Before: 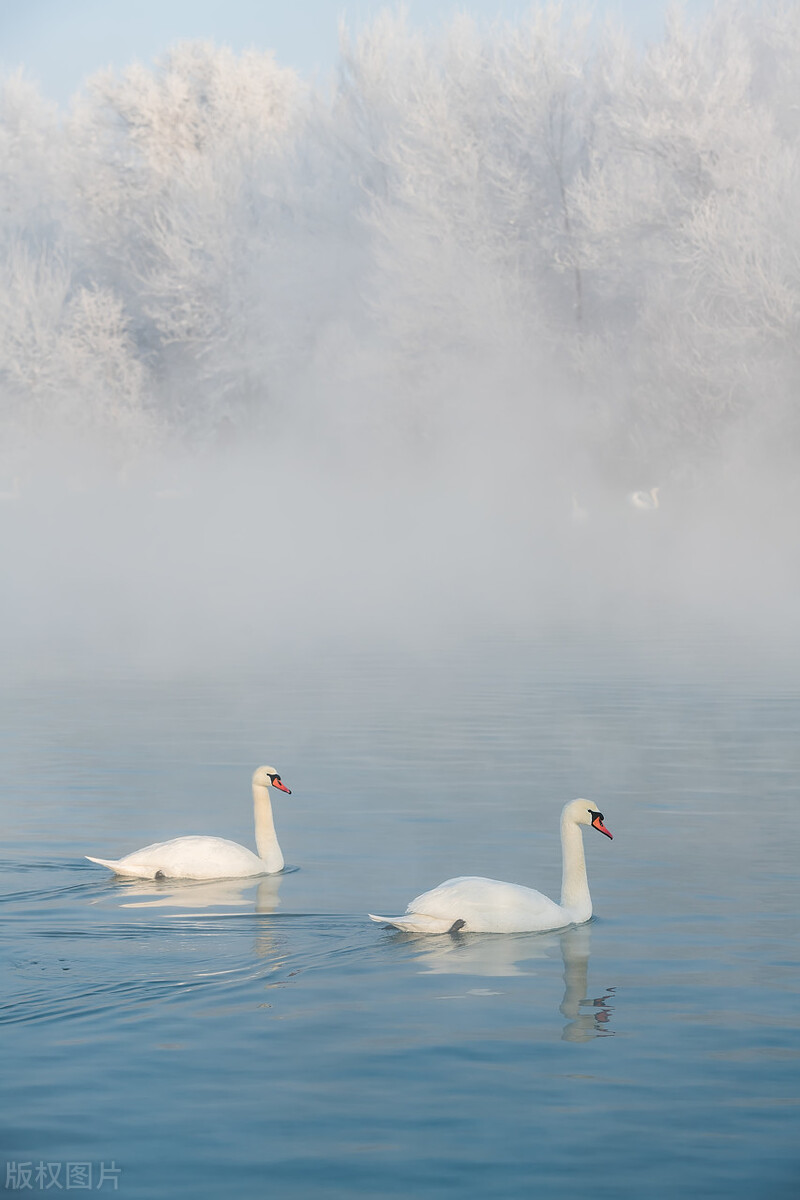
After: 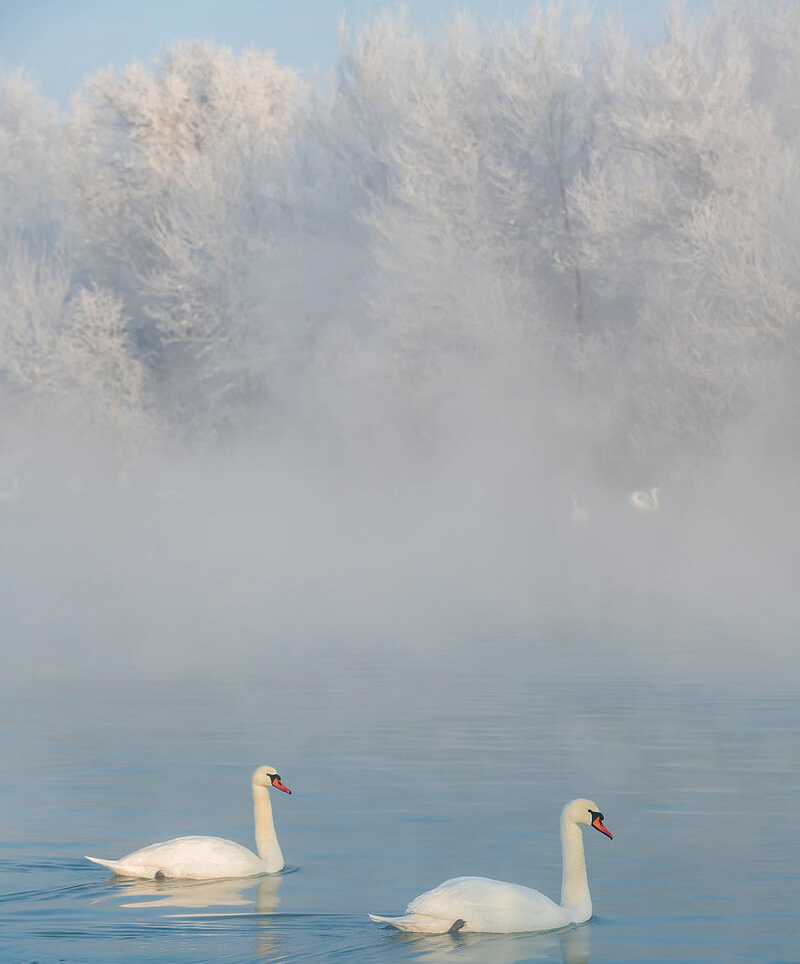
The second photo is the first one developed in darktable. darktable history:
crop: bottom 19.644%
velvia: on, module defaults
shadows and highlights: on, module defaults
